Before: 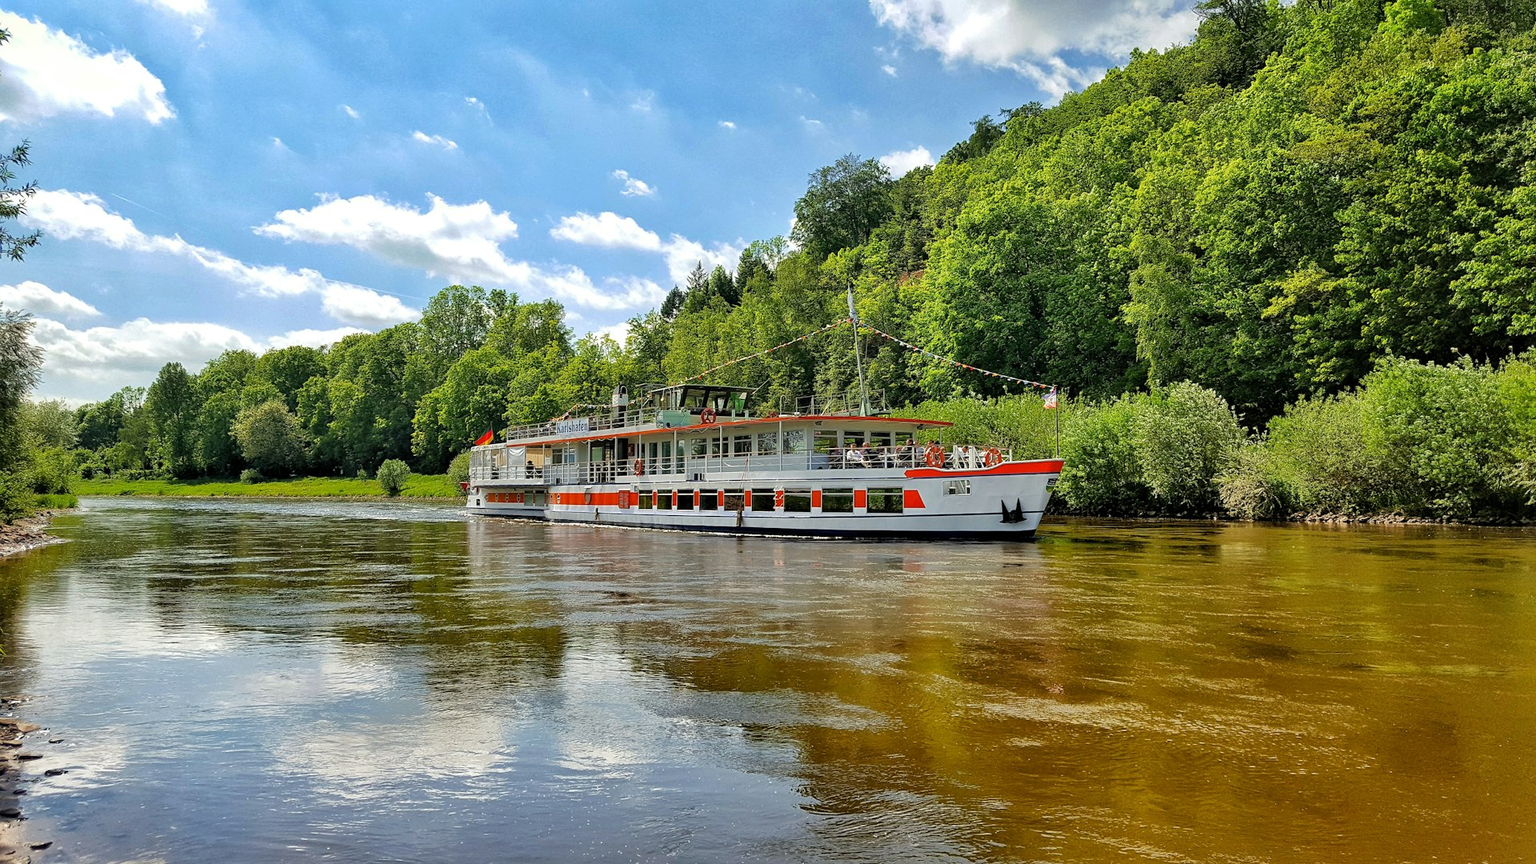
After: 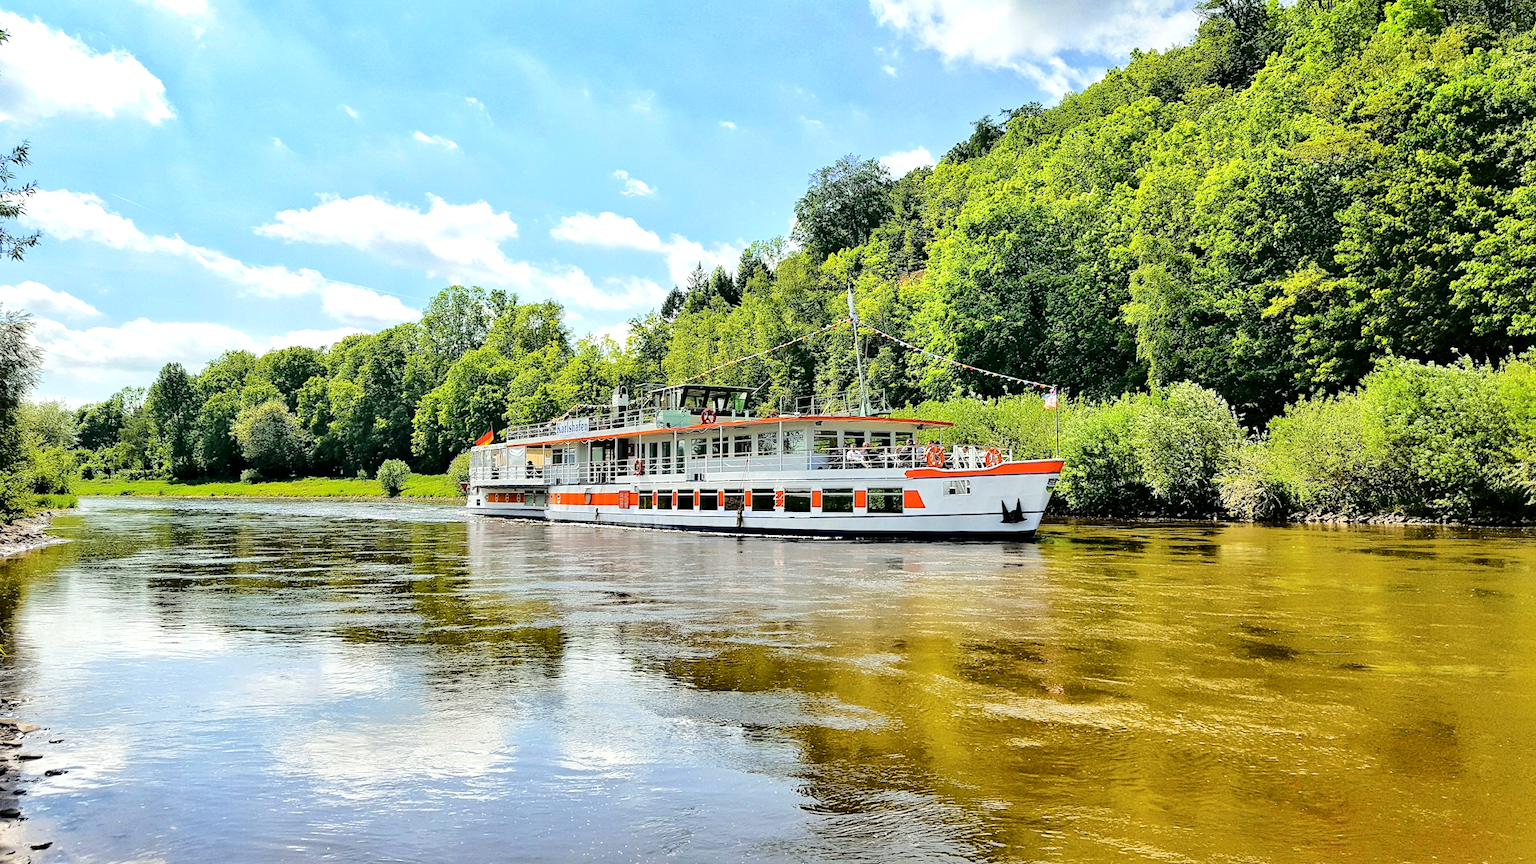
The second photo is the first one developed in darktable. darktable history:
tone curve: curves: ch0 [(0, 0) (0.094, 0.039) (0.243, 0.155) (0.411, 0.482) (0.479, 0.583) (0.654, 0.742) (0.793, 0.851) (0.994, 0.974)]; ch1 [(0, 0) (0.161, 0.092) (0.35, 0.33) (0.392, 0.392) (0.456, 0.456) (0.505, 0.502) (0.537, 0.518) (0.553, 0.53) (0.573, 0.569) (0.718, 0.718) (1, 1)]; ch2 [(0, 0) (0.346, 0.362) (0.411, 0.412) (0.502, 0.502) (0.531, 0.521) (0.576, 0.553) (0.615, 0.621) (1, 1)], color space Lab, independent channels, preserve colors none
white balance: red 0.988, blue 1.017
exposure: exposure 0.515 EV, compensate highlight preservation false
